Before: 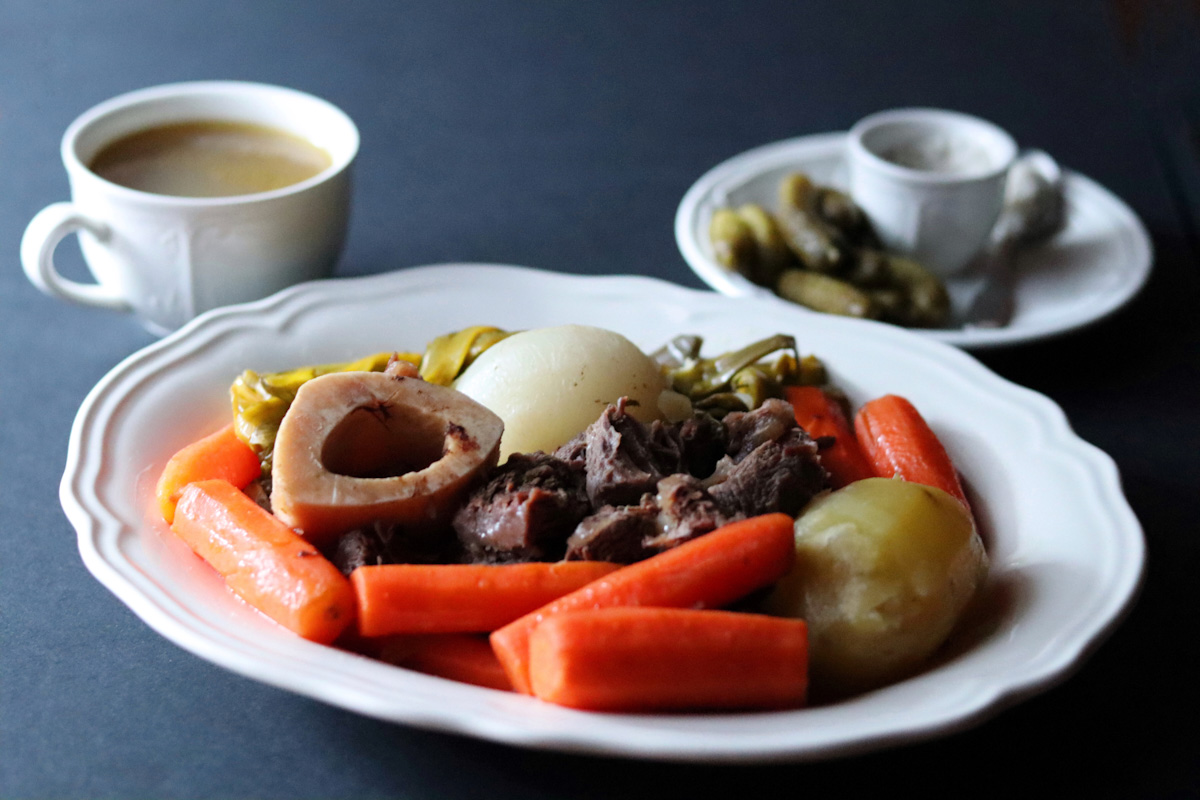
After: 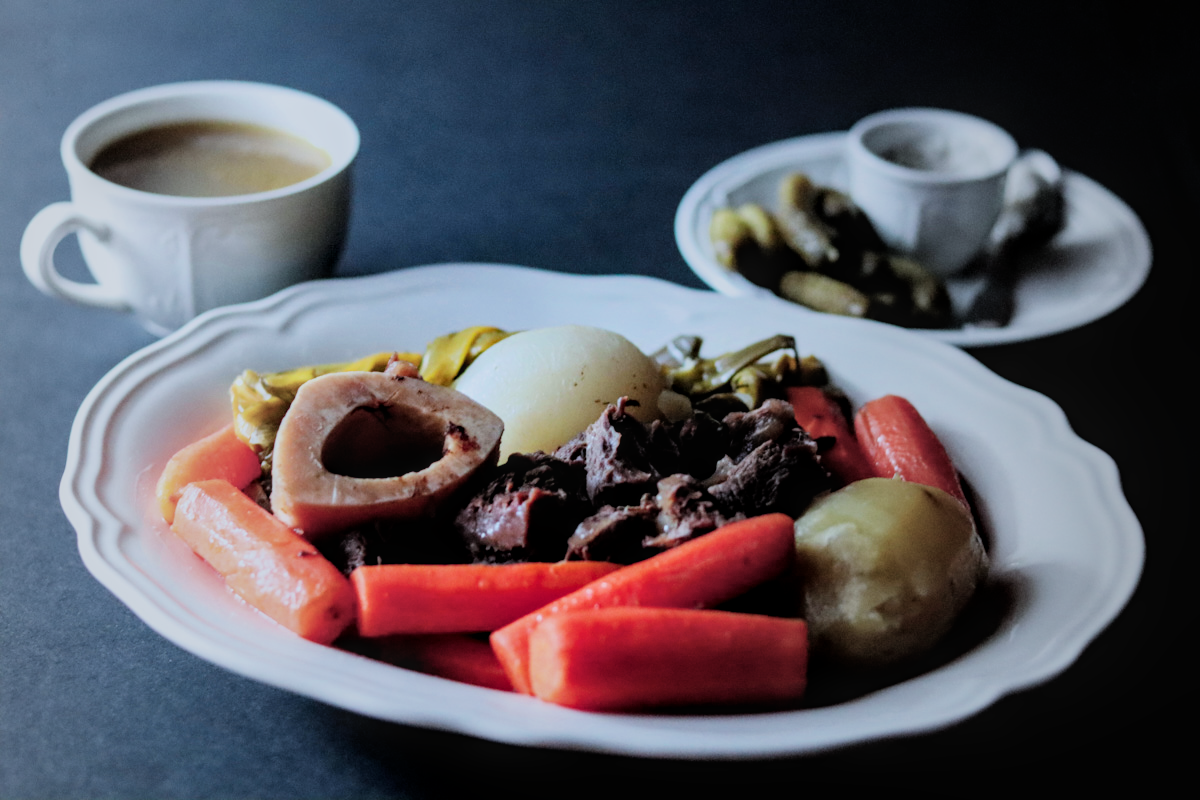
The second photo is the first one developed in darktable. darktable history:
color calibration: output R [0.972, 0.068, -0.094, 0], output G [-0.178, 1.216, -0.086, 0], output B [0.095, -0.136, 0.98, 0], illuminant custom, x 0.371, y 0.381, temperature 4283.16 K
filmic rgb: black relative exposure -5 EV, hardness 2.88, contrast 1.3, highlights saturation mix -10%
vignetting: fall-off start 18.21%, fall-off radius 137.95%, brightness -0.207, center (-0.078, 0.066), width/height ratio 0.62, shape 0.59
local contrast: on, module defaults
